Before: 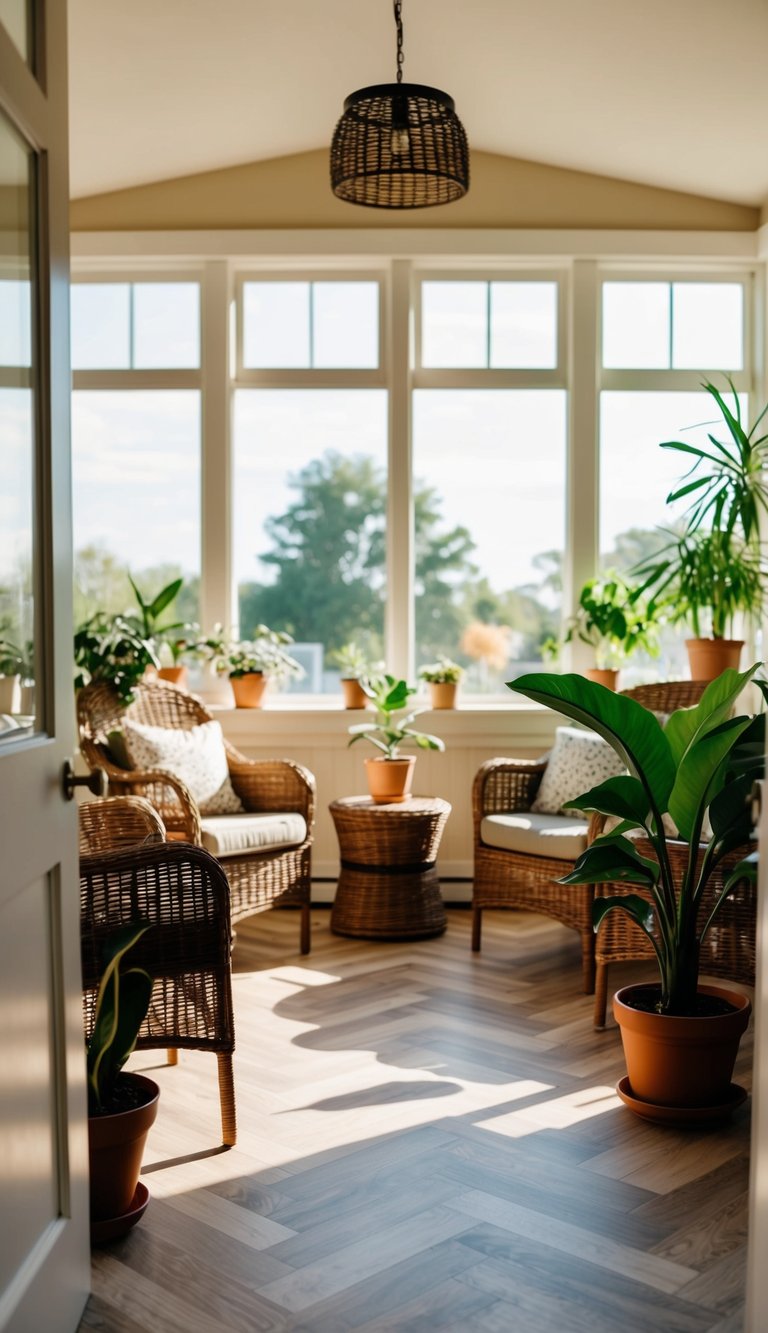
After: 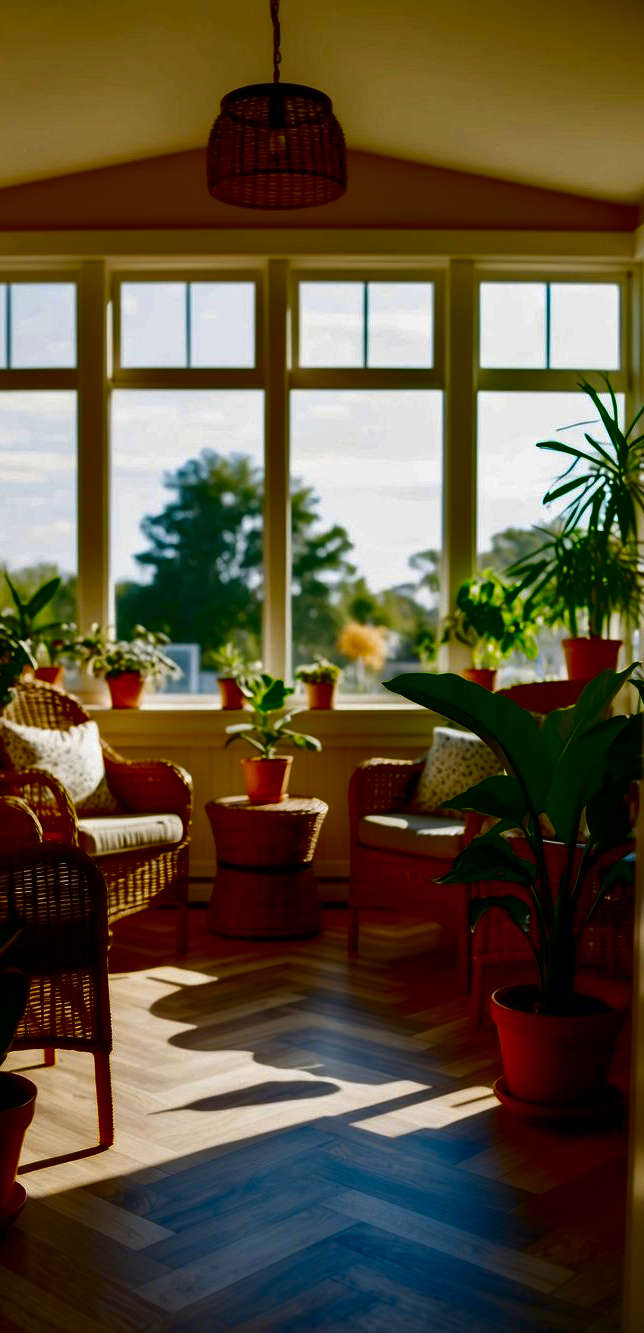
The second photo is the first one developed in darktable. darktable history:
color contrast: green-magenta contrast 0.85, blue-yellow contrast 1.25, unbound 0
crop: left 16.145%
contrast brightness saturation: brightness -1, saturation 1
